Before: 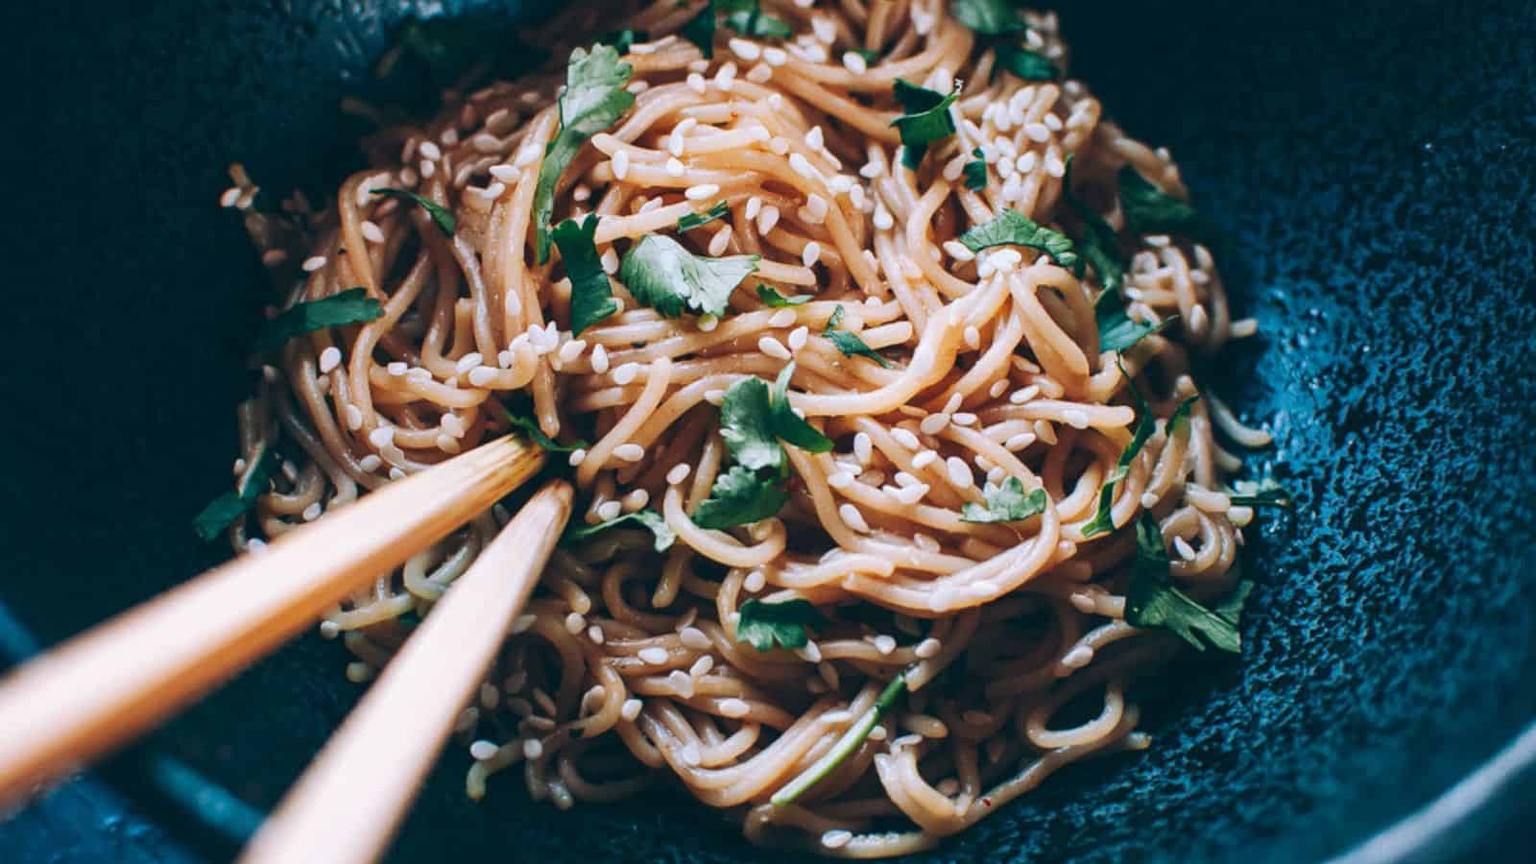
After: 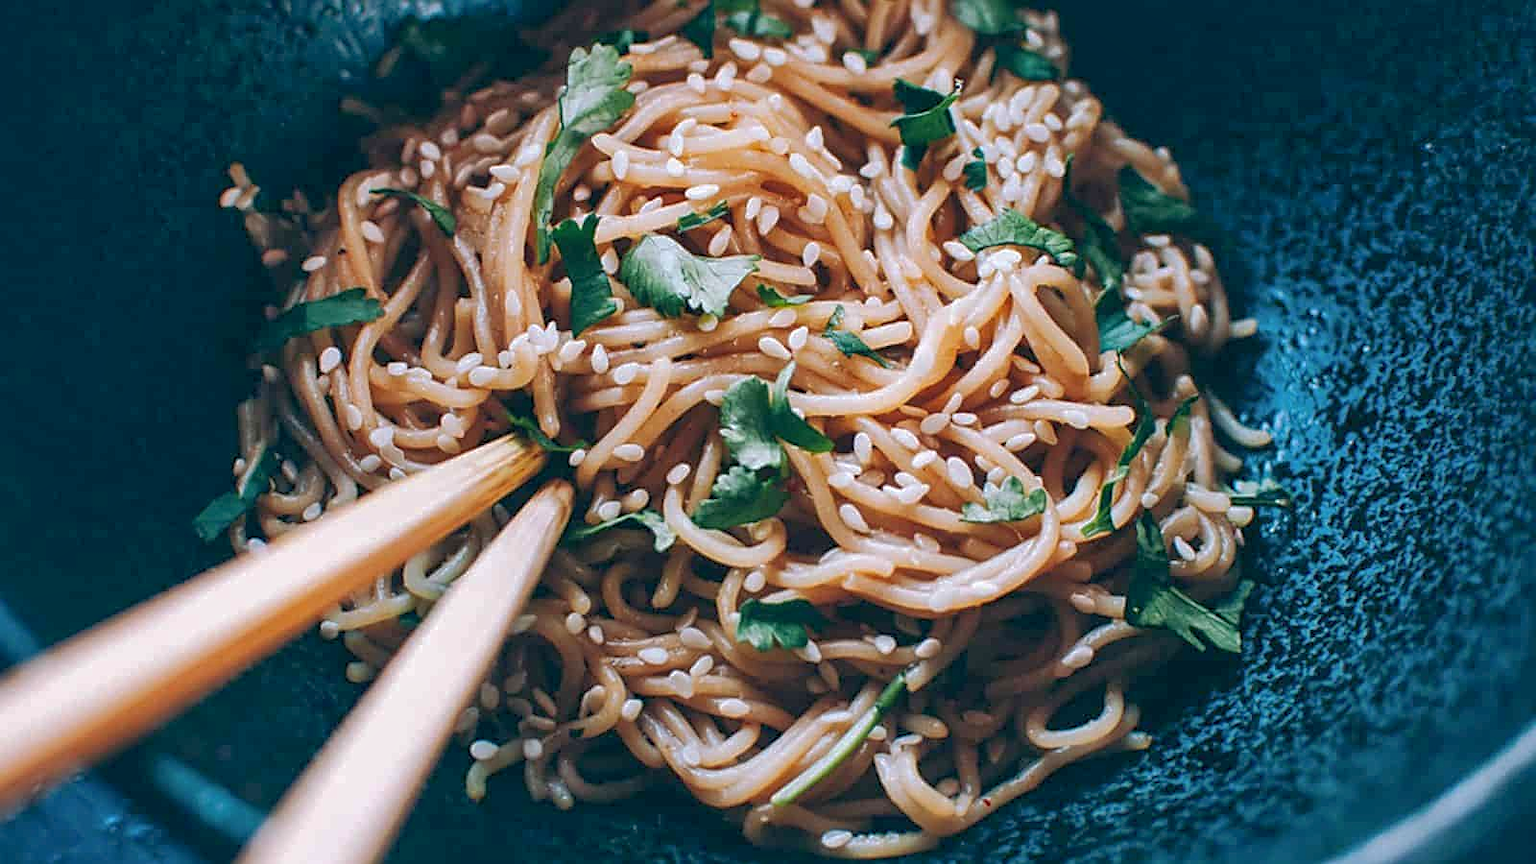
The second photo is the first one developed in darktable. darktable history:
sharpen: on, module defaults
local contrast: highlights 100%, shadows 100%, detail 120%, midtone range 0.2
shadows and highlights: on, module defaults
